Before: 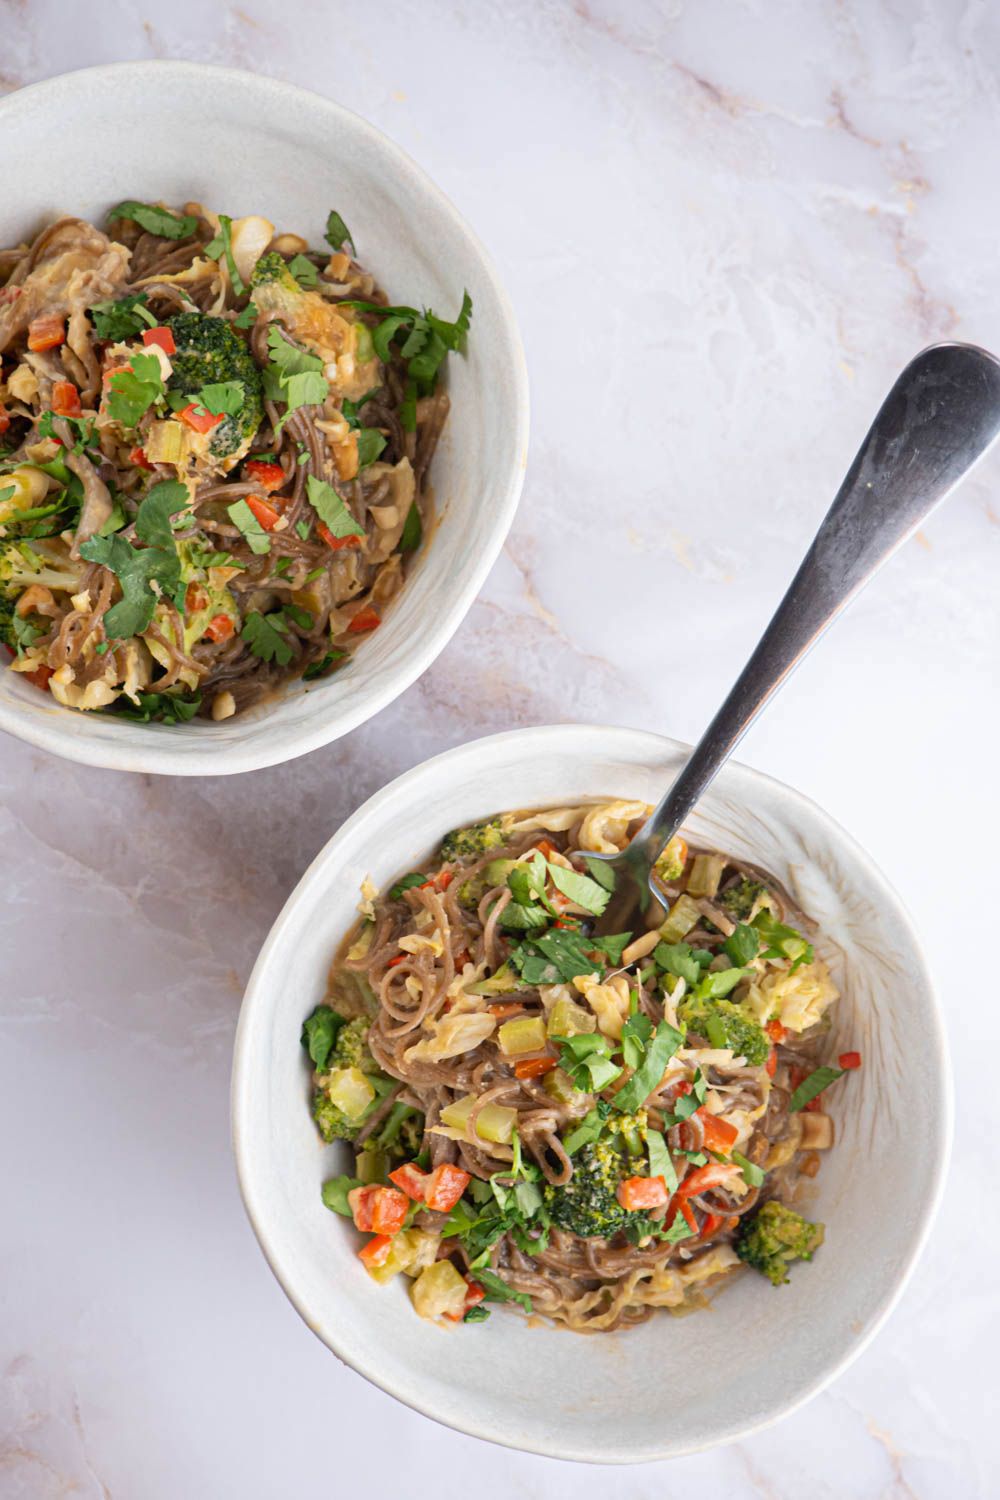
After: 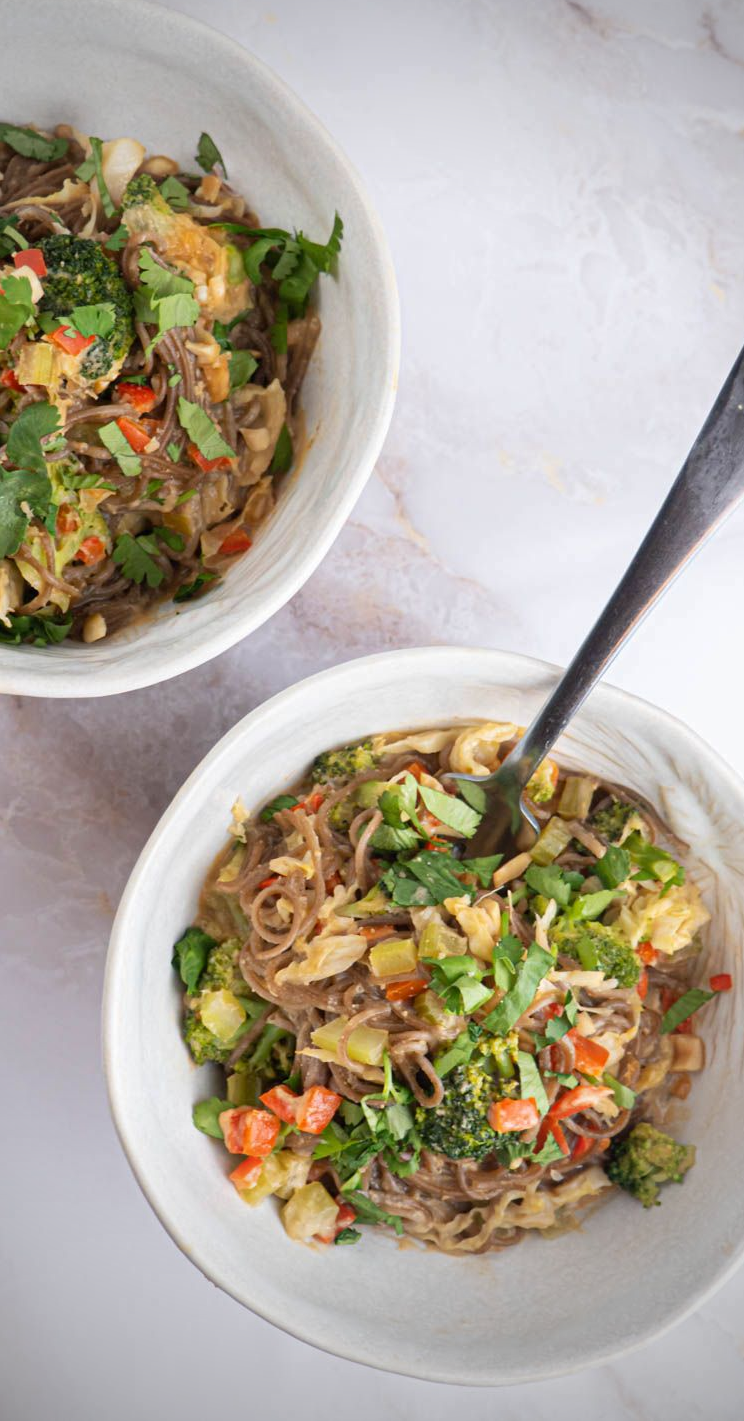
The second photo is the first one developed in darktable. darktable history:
vignetting: fall-off start 66.97%, center (-0.032, -0.048), width/height ratio 1.009, unbound false
crop and rotate: left 12.919%, top 5.235%, right 12.628%
